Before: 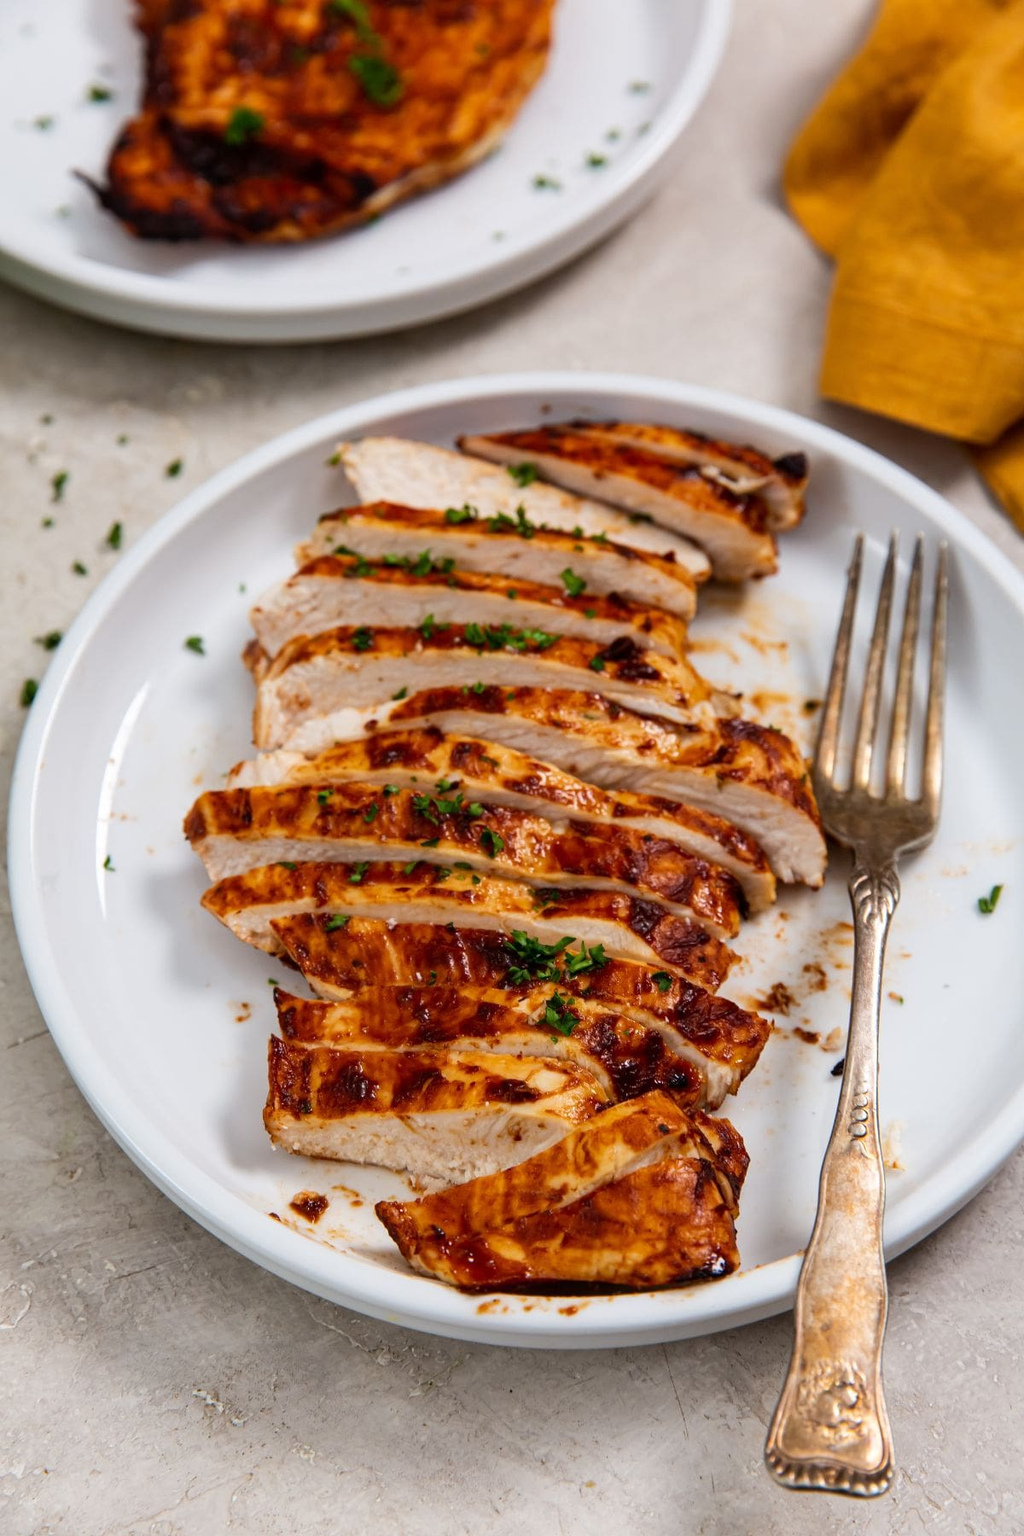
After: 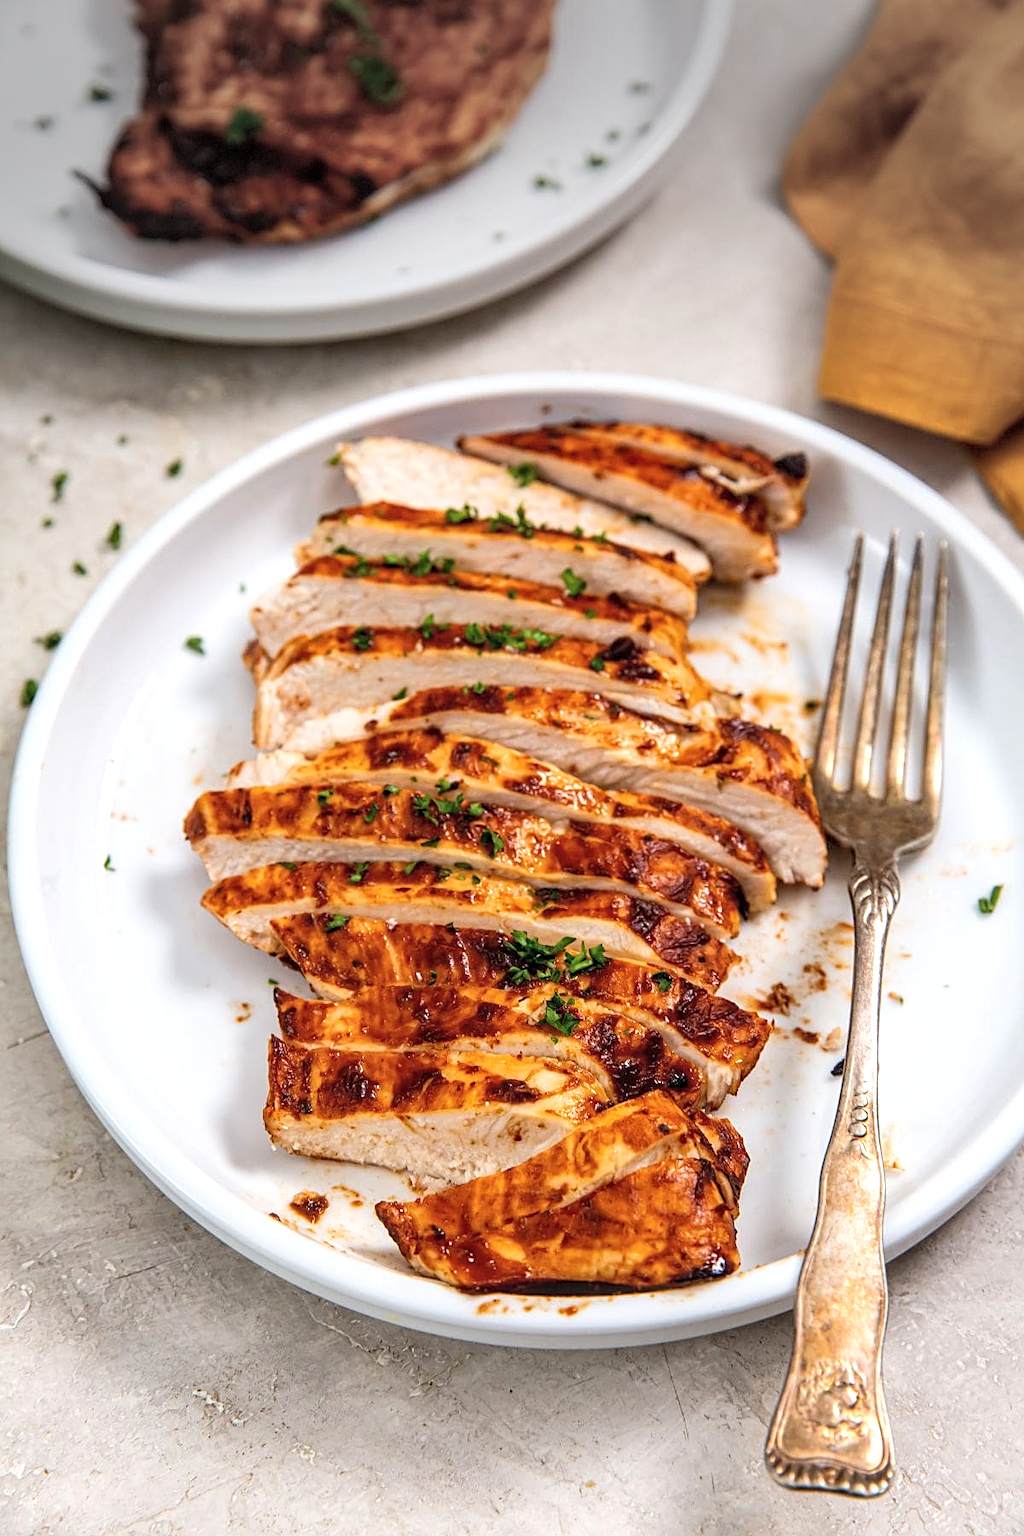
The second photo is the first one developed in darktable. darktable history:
sharpen: on, module defaults
vignetting: fall-off radius 63.5%, center (-0.025, 0.398), dithering 8-bit output, unbound false
contrast brightness saturation: brightness 0.122
local contrast: on, module defaults
exposure: black level correction 0, exposure 0.301 EV, compensate exposure bias true, compensate highlight preservation false
